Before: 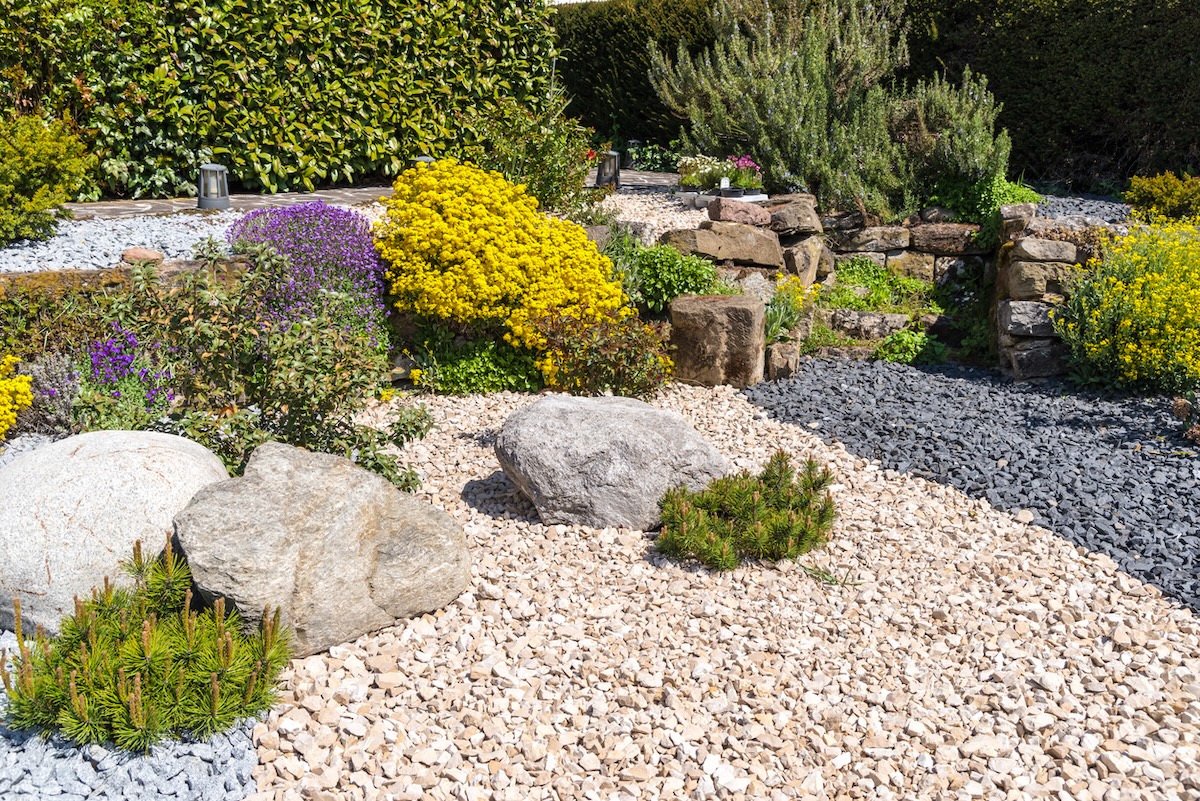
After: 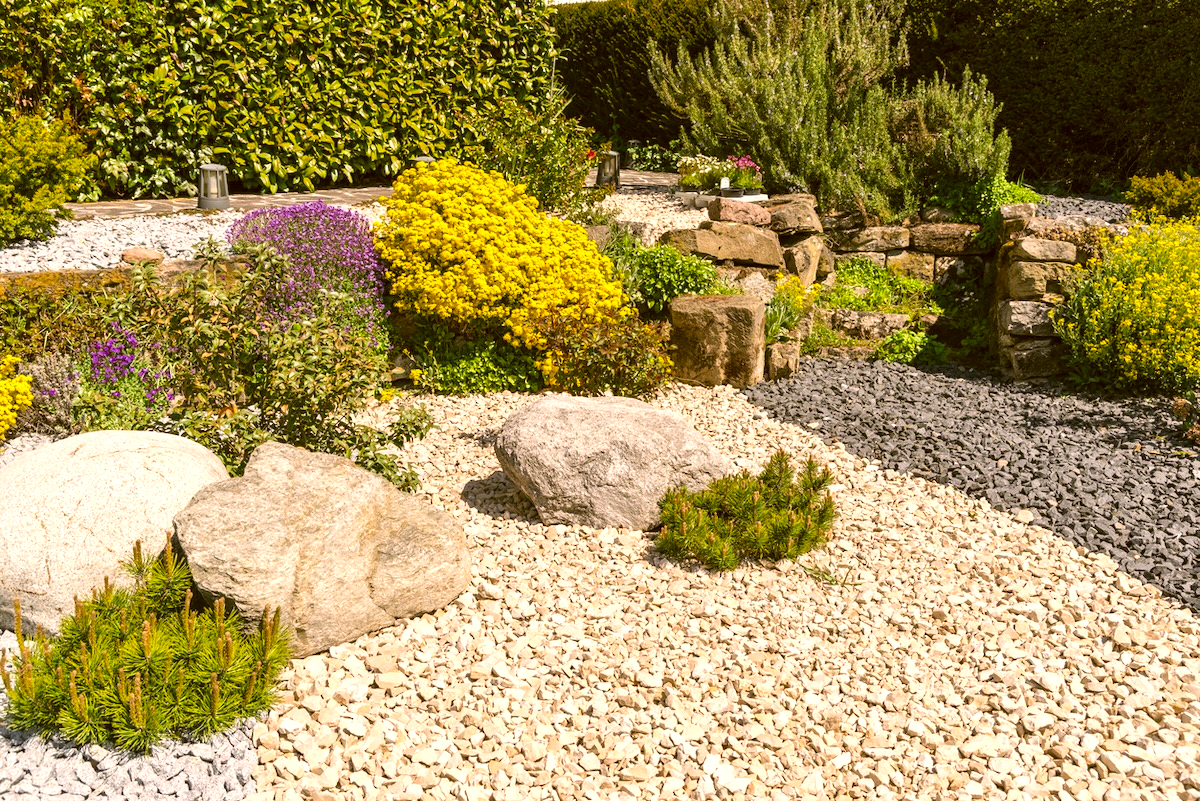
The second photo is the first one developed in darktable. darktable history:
exposure: black level correction 0, exposure 0.301 EV, compensate exposure bias true, compensate highlight preservation false
color correction: highlights a* 8.61, highlights b* 15.37, shadows a* -0.518, shadows b* 26.3
